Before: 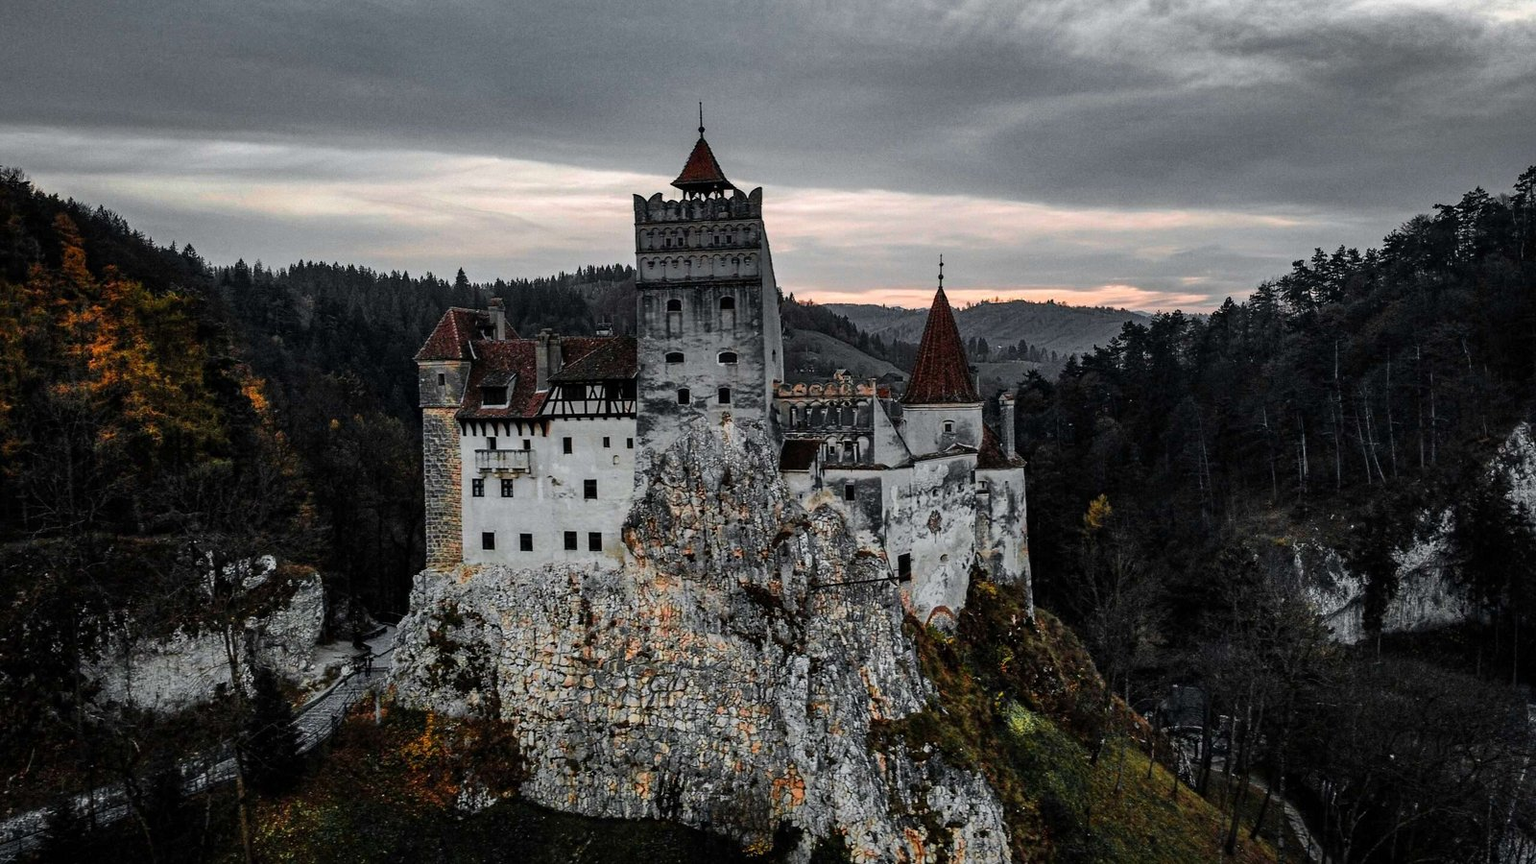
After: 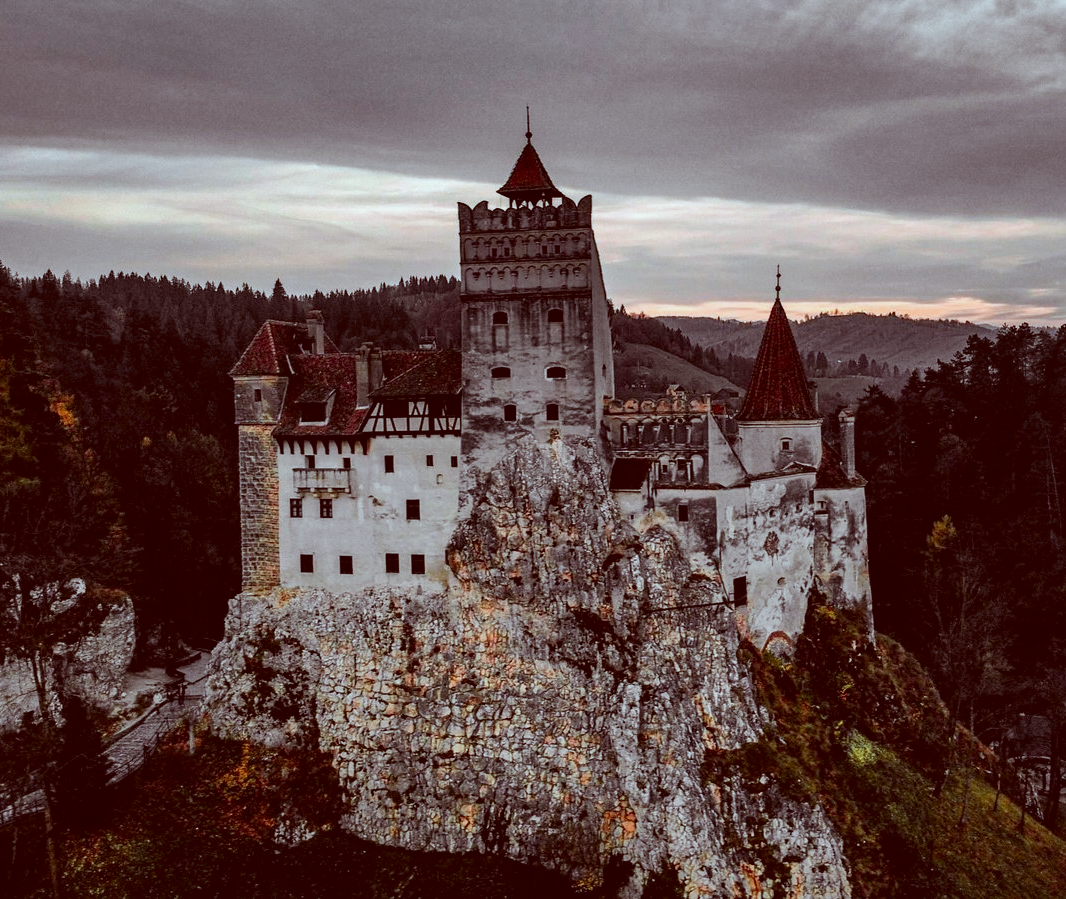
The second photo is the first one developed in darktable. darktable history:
crop and rotate: left 12.648%, right 20.685%
color correction: highlights a* -7.23, highlights b* -0.161, shadows a* 20.08, shadows b* 11.73
white balance: red 0.967, blue 1.049
